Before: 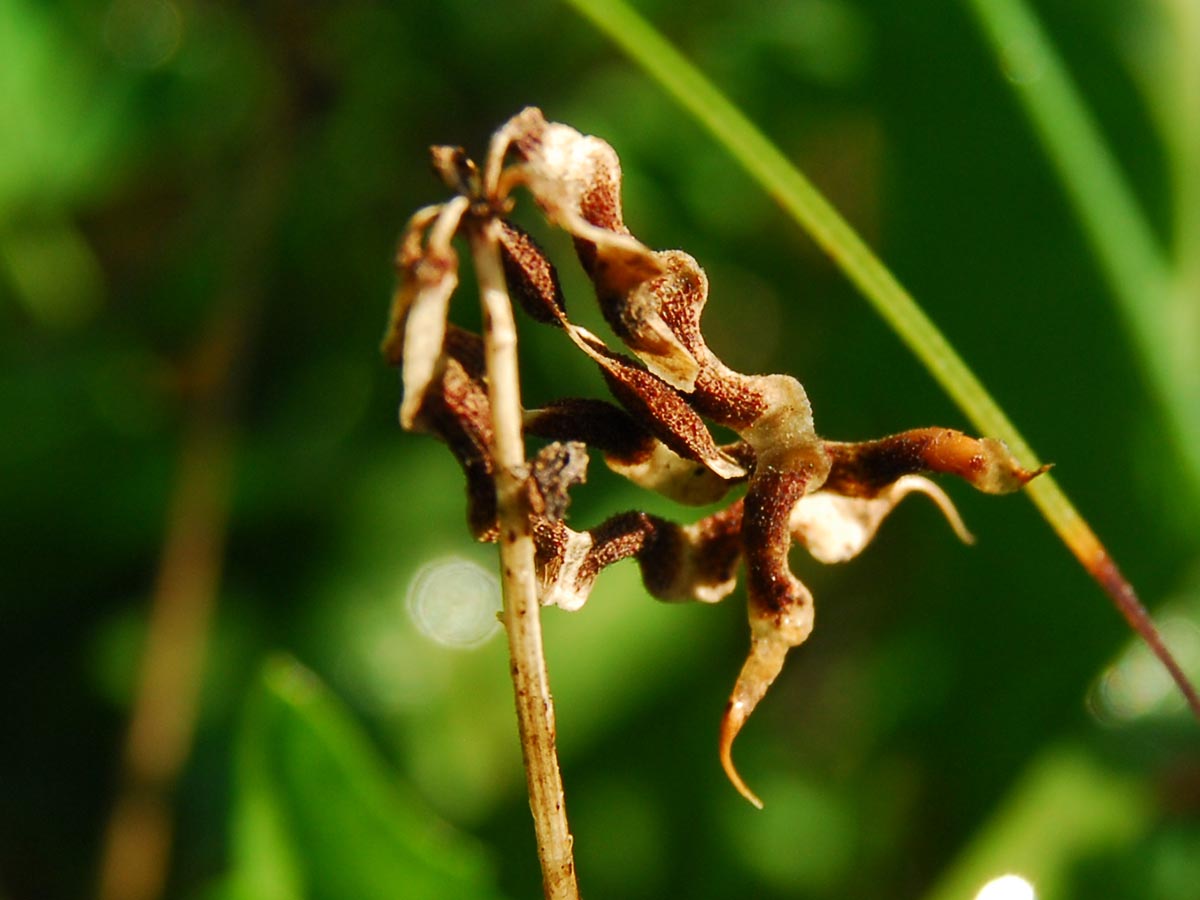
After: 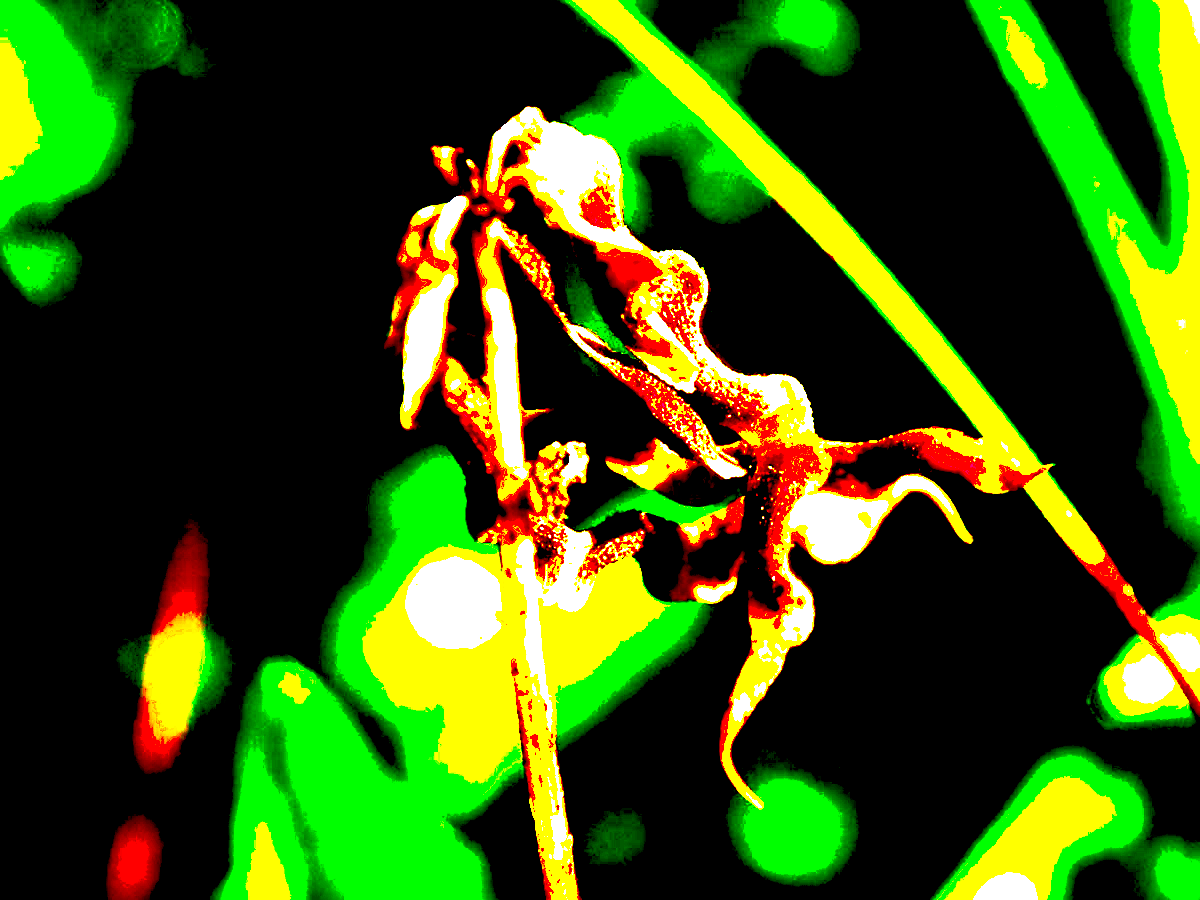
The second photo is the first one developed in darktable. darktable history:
shadows and highlights: shadows -62.32, white point adjustment -5.22, highlights 61.59
exposure: black level correction 0.1, exposure 3 EV, compensate highlight preservation false
